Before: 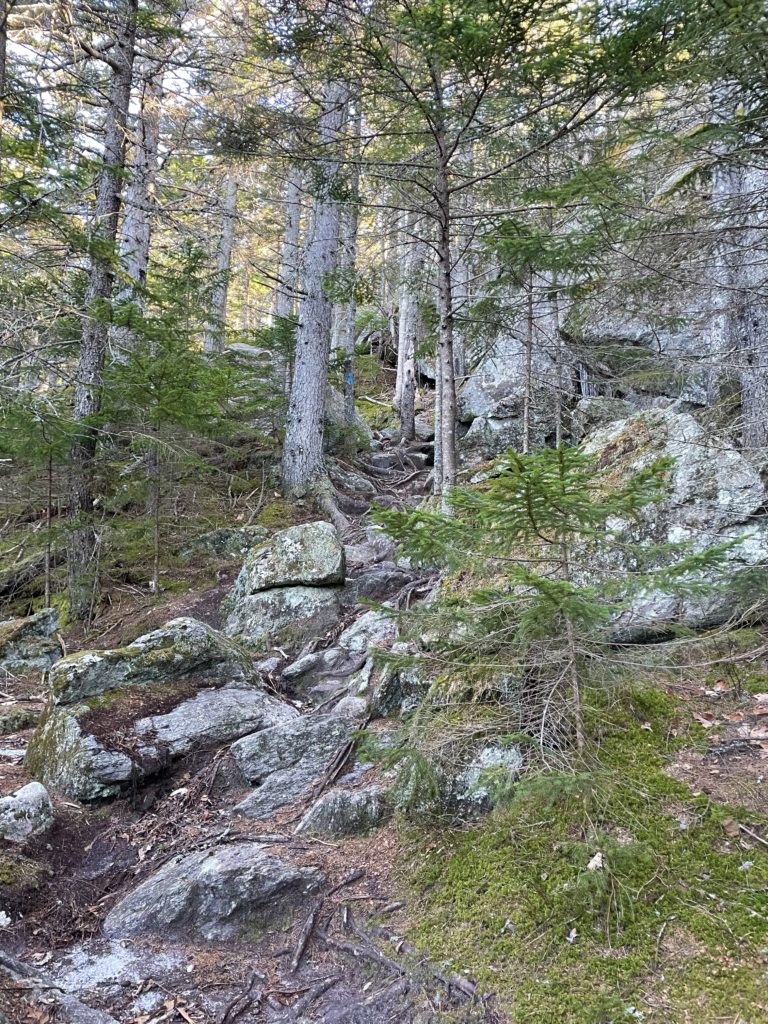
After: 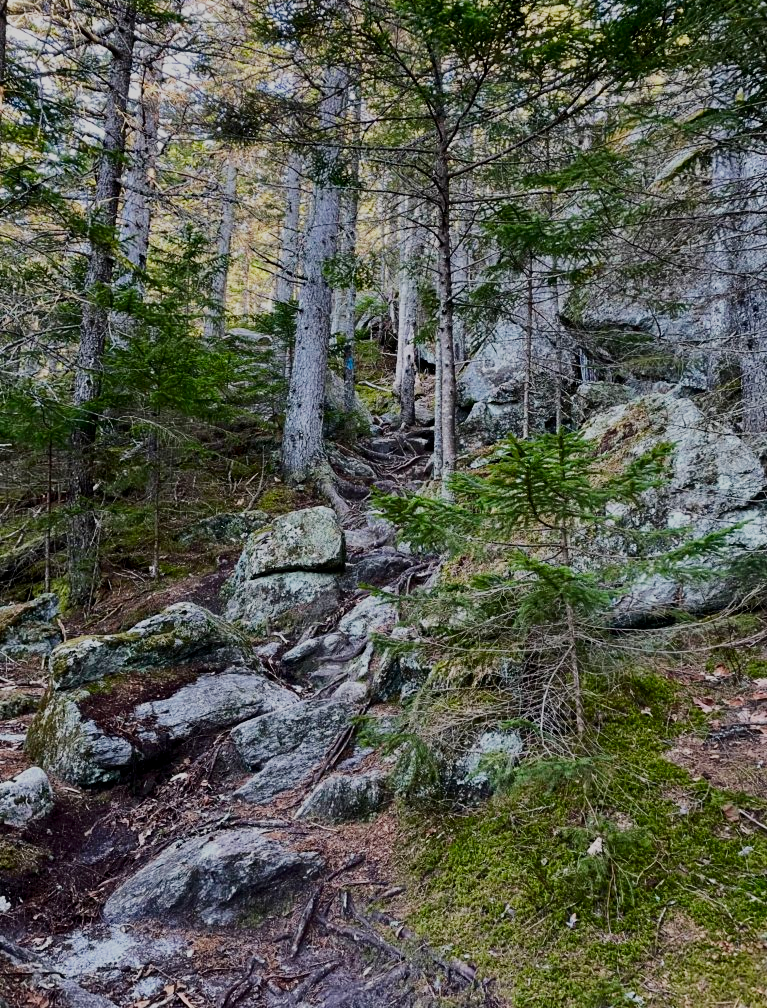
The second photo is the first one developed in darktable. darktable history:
contrast brightness saturation: contrast 0.191, brightness -0.223, saturation 0.11
filmic rgb: black relative exposure -7.65 EV, white relative exposure 4.56 EV, hardness 3.61, color science v5 (2021), contrast in shadows safe, contrast in highlights safe
exposure: black level correction 0.004, exposure 0.016 EV, compensate highlight preservation false
crop: top 1.536%, right 0.034%
